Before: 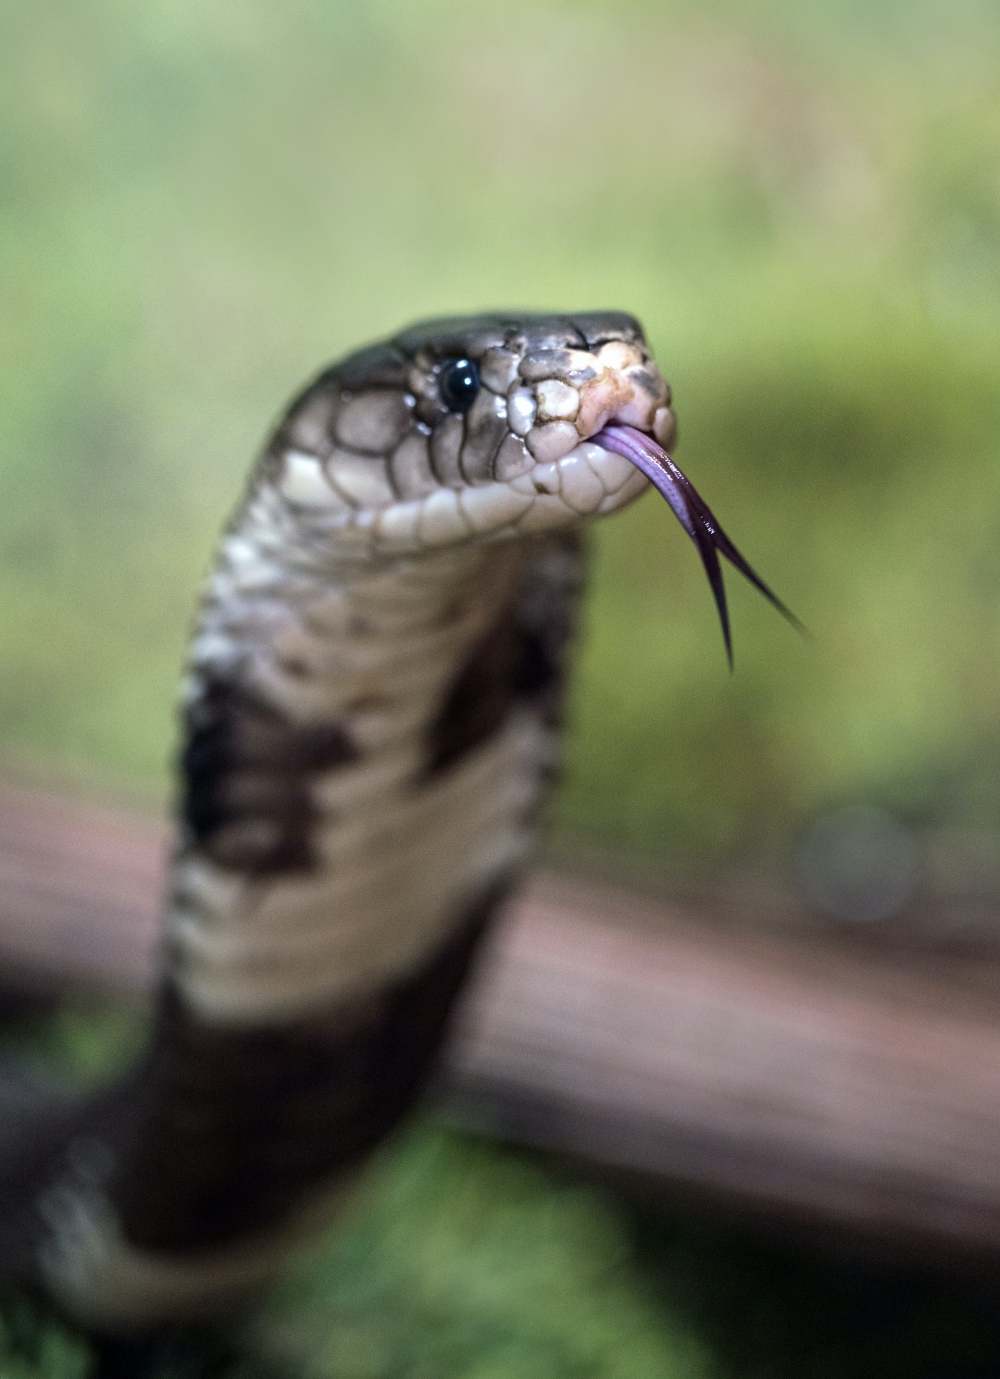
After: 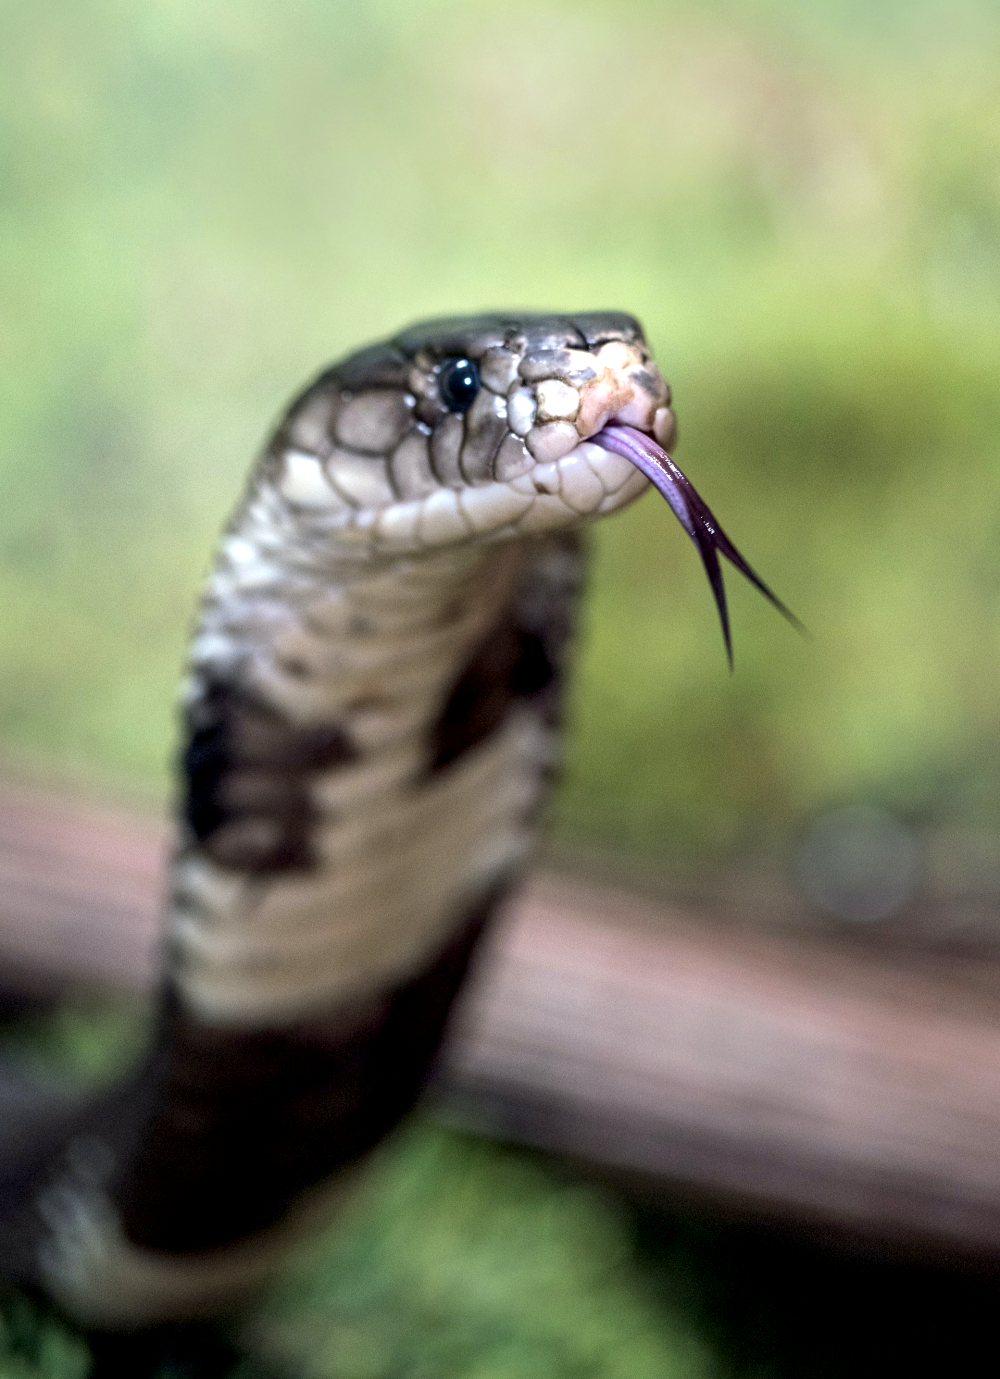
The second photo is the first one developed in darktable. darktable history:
exposure: black level correction 0.004, exposure 0.41 EV, compensate exposure bias true, compensate highlight preservation false
